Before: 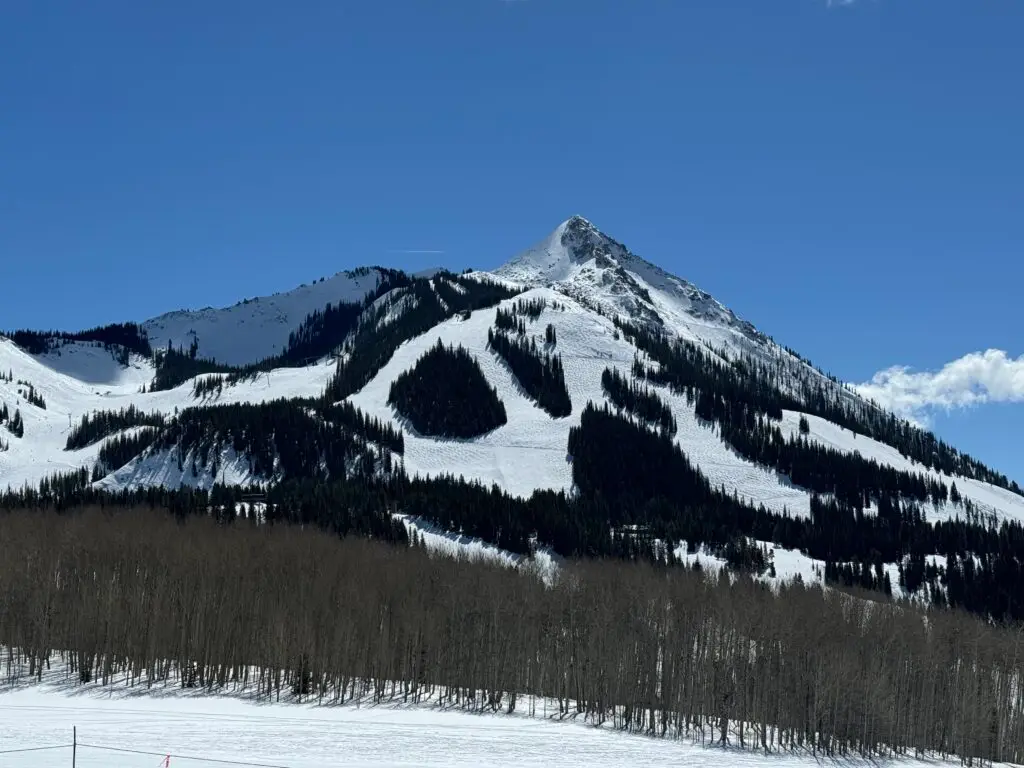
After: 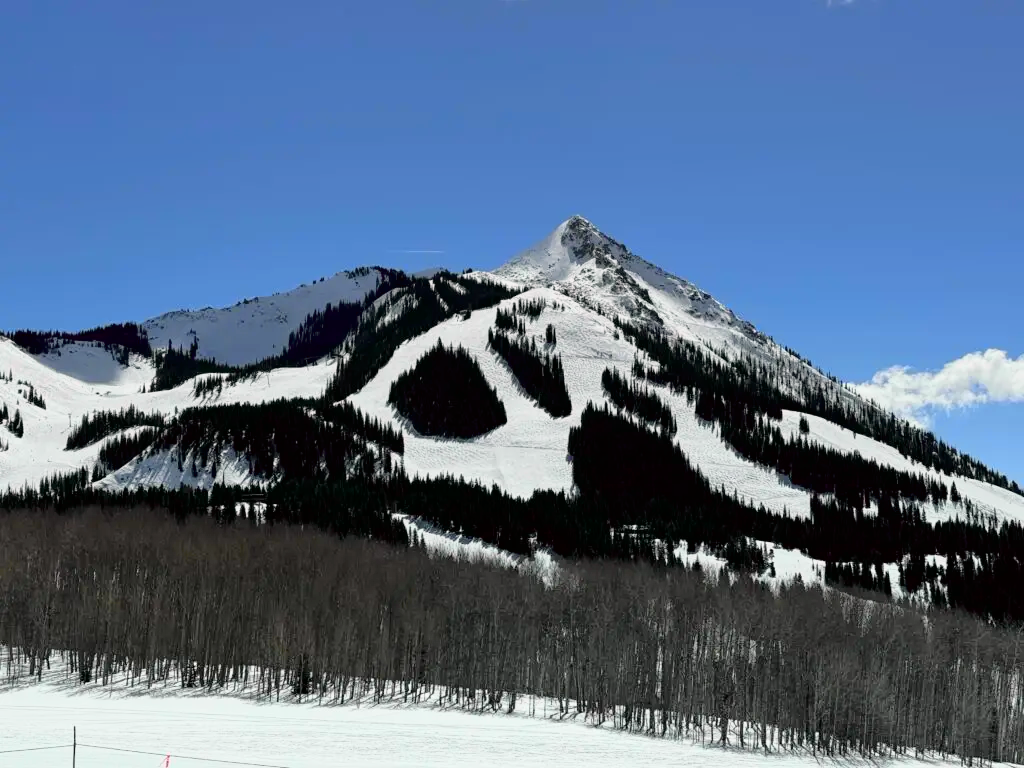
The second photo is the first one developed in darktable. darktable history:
graduated density: density 0.38 EV, hardness 21%, rotation -6.11°, saturation 32%
tone curve: curves: ch0 [(0, 0) (0.062, 0.023) (0.168, 0.142) (0.359, 0.44) (0.469, 0.544) (0.634, 0.722) (0.839, 0.909) (0.998, 0.978)]; ch1 [(0, 0) (0.437, 0.453) (0.472, 0.47) (0.502, 0.504) (0.527, 0.546) (0.568, 0.619) (0.608, 0.665) (0.669, 0.748) (0.859, 0.899) (1, 1)]; ch2 [(0, 0) (0.33, 0.301) (0.421, 0.443) (0.473, 0.501) (0.504, 0.504) (0.535, 0.564) (0.575, 0.625) (0.608, 0.676) (1, 1)], color space Lab, independent channels, preserve colors none
